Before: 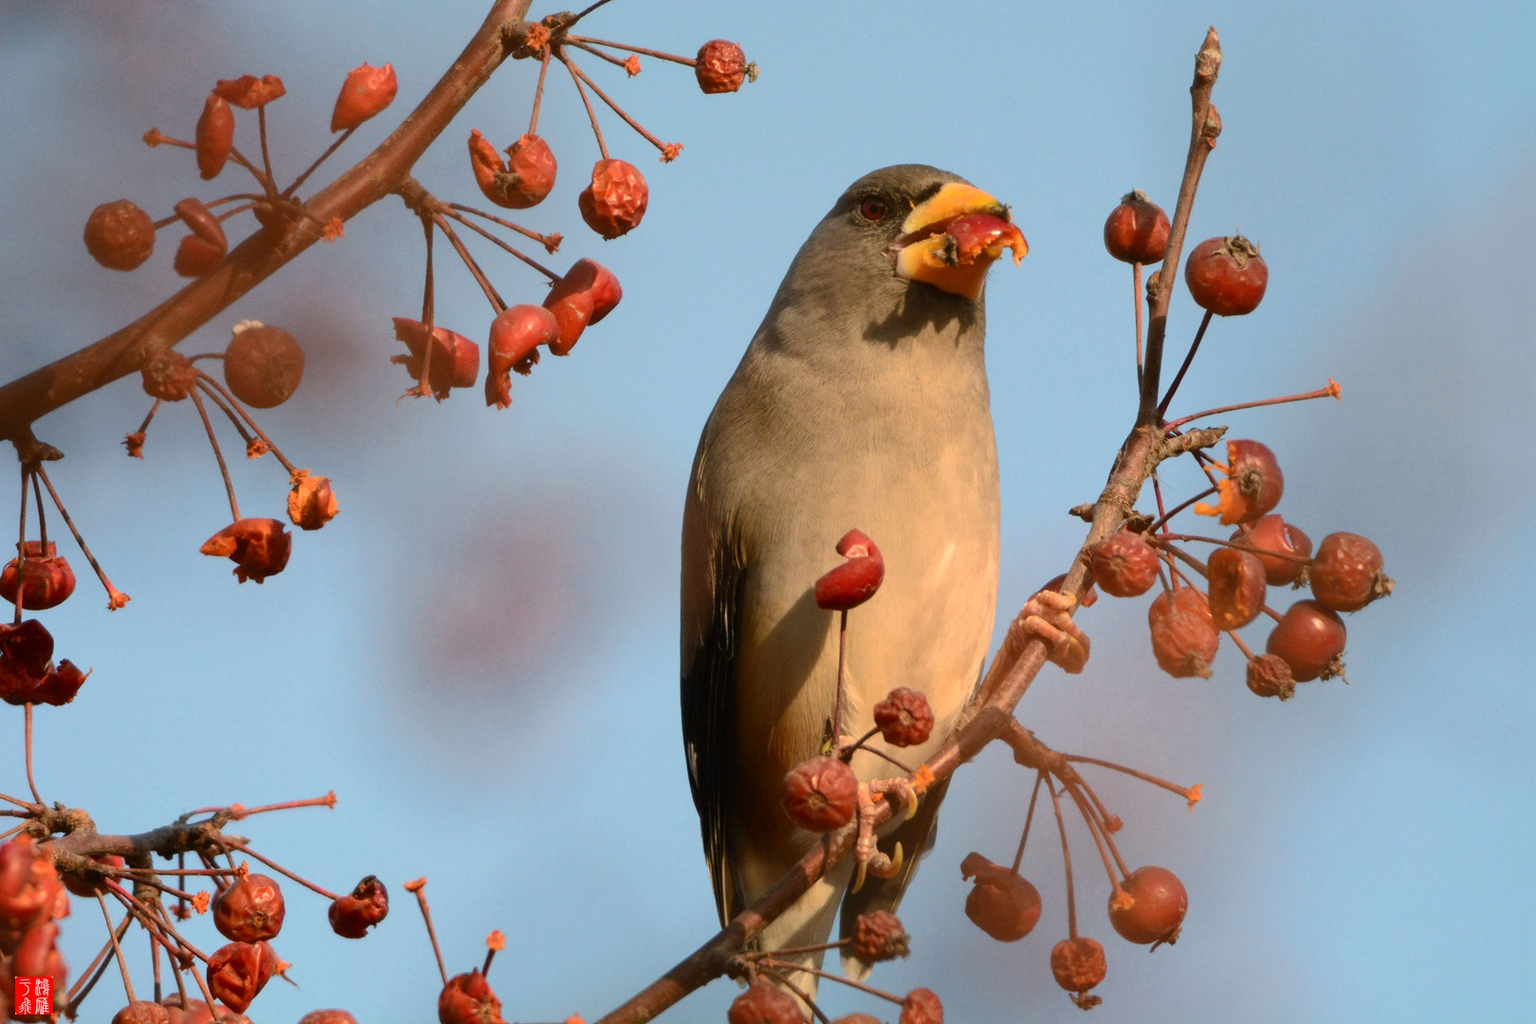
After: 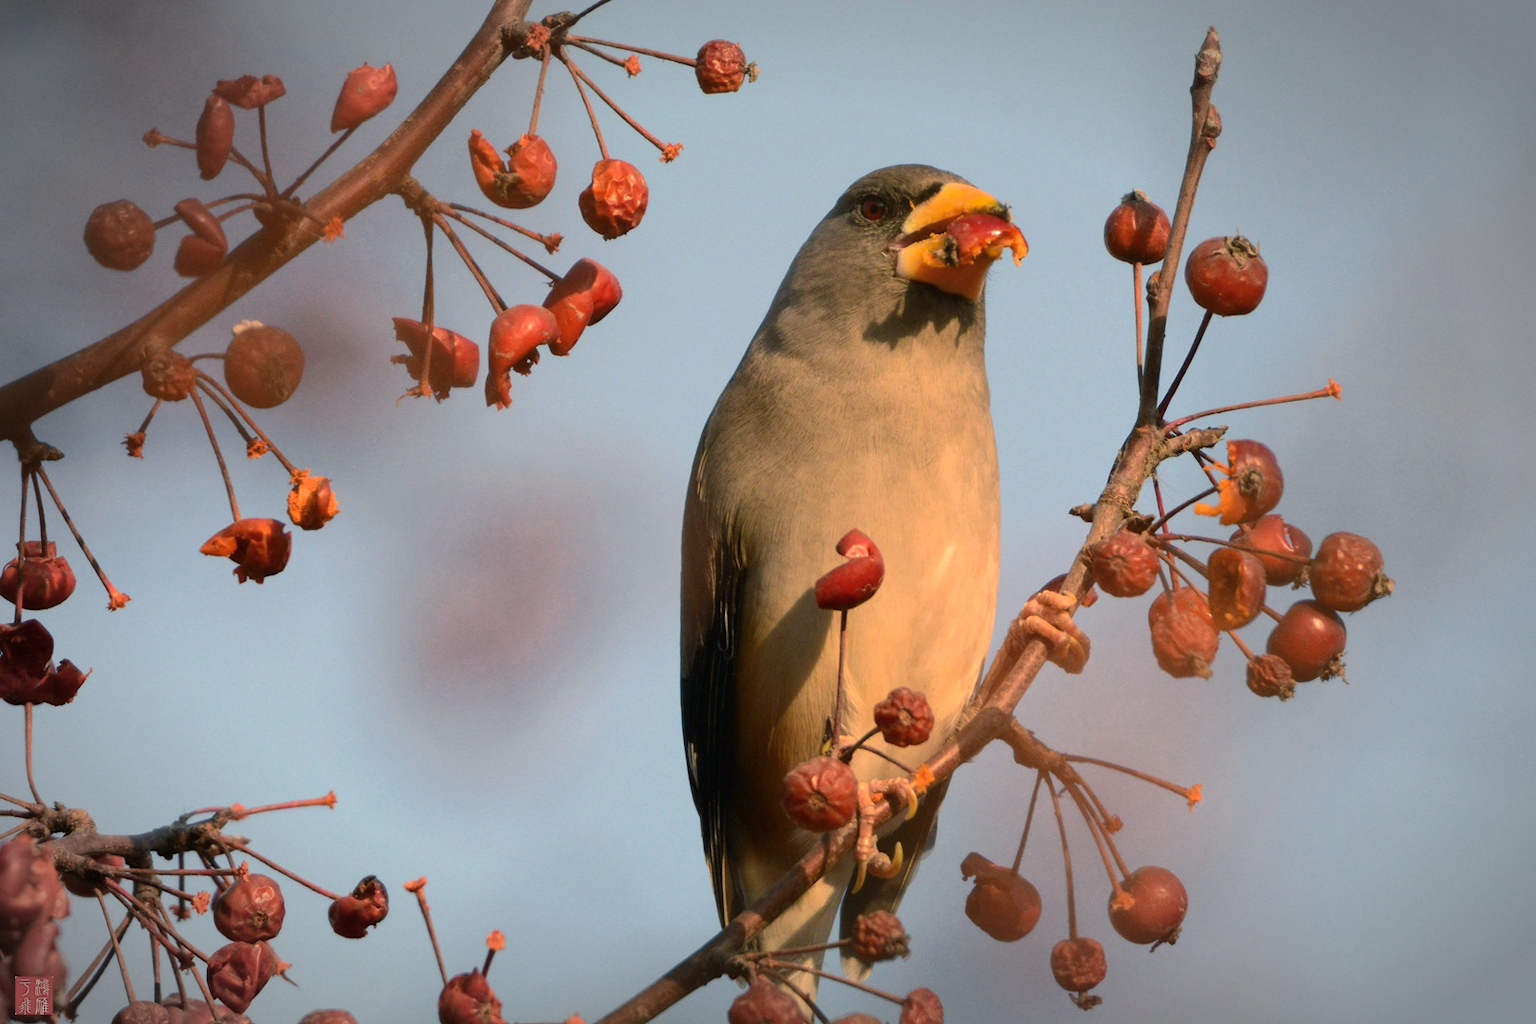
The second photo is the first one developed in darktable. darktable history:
vignetting: automatic ratio true
color balance rgb: shadows lift › chroma 5.41%, shadows lift › hue 240°, highlights gain › chroma 3.74%, highlights gain › hue 60°, saturation formula JzAzBz (2021)
